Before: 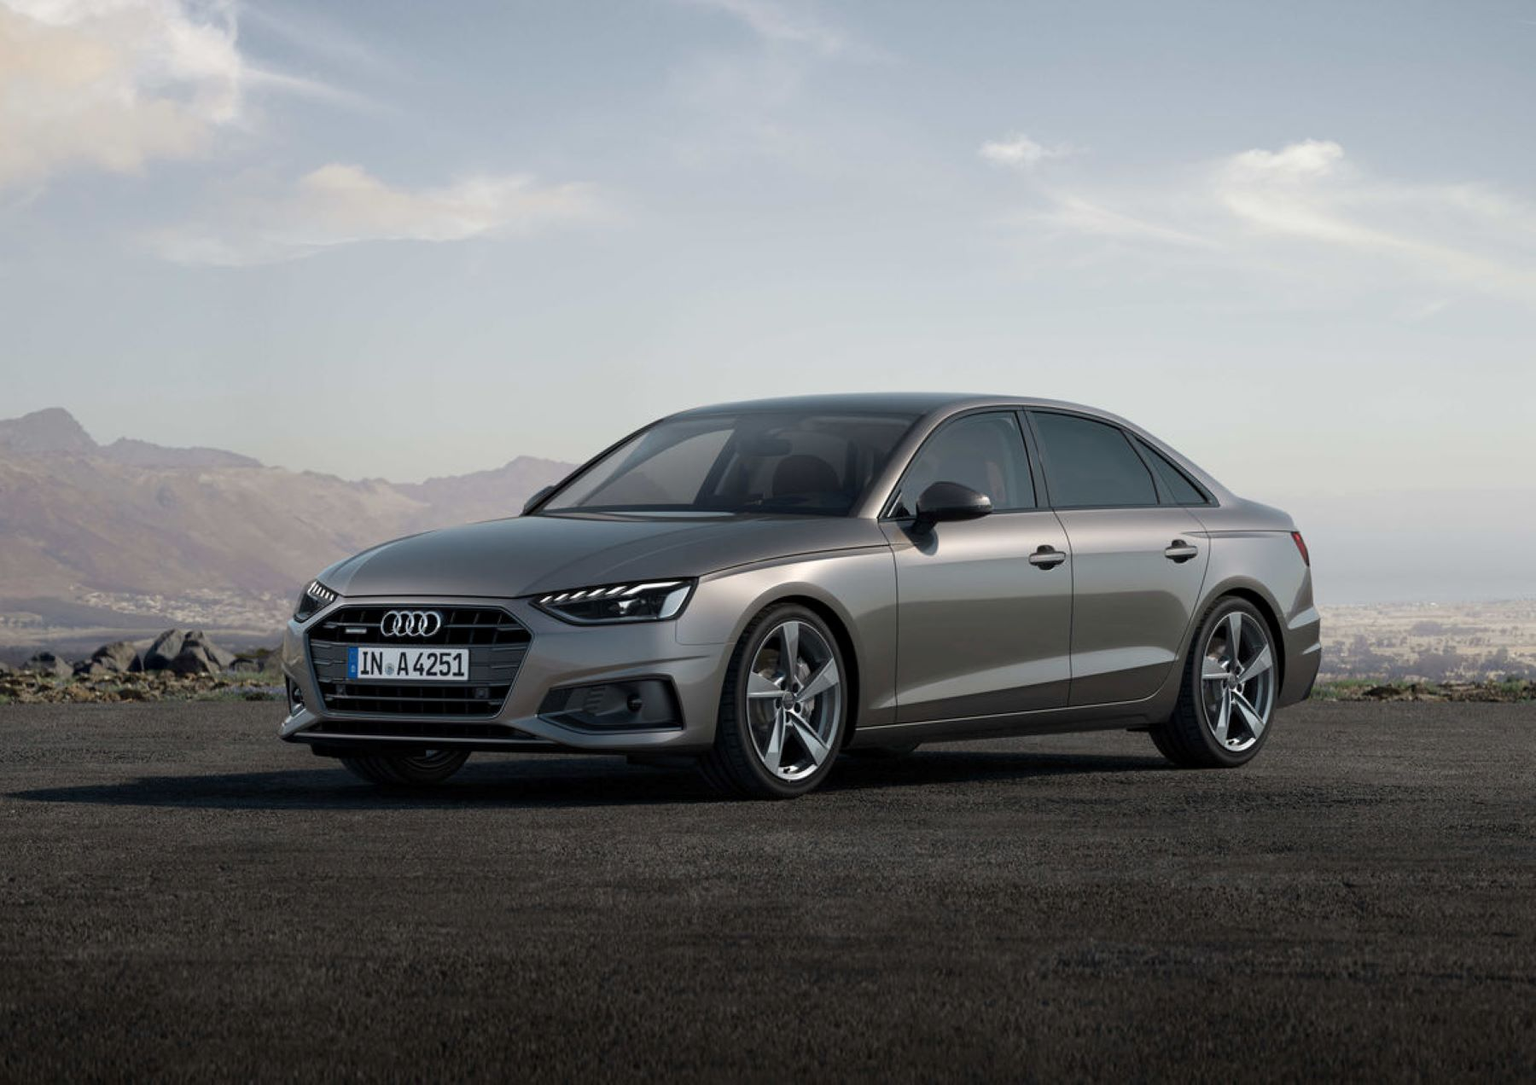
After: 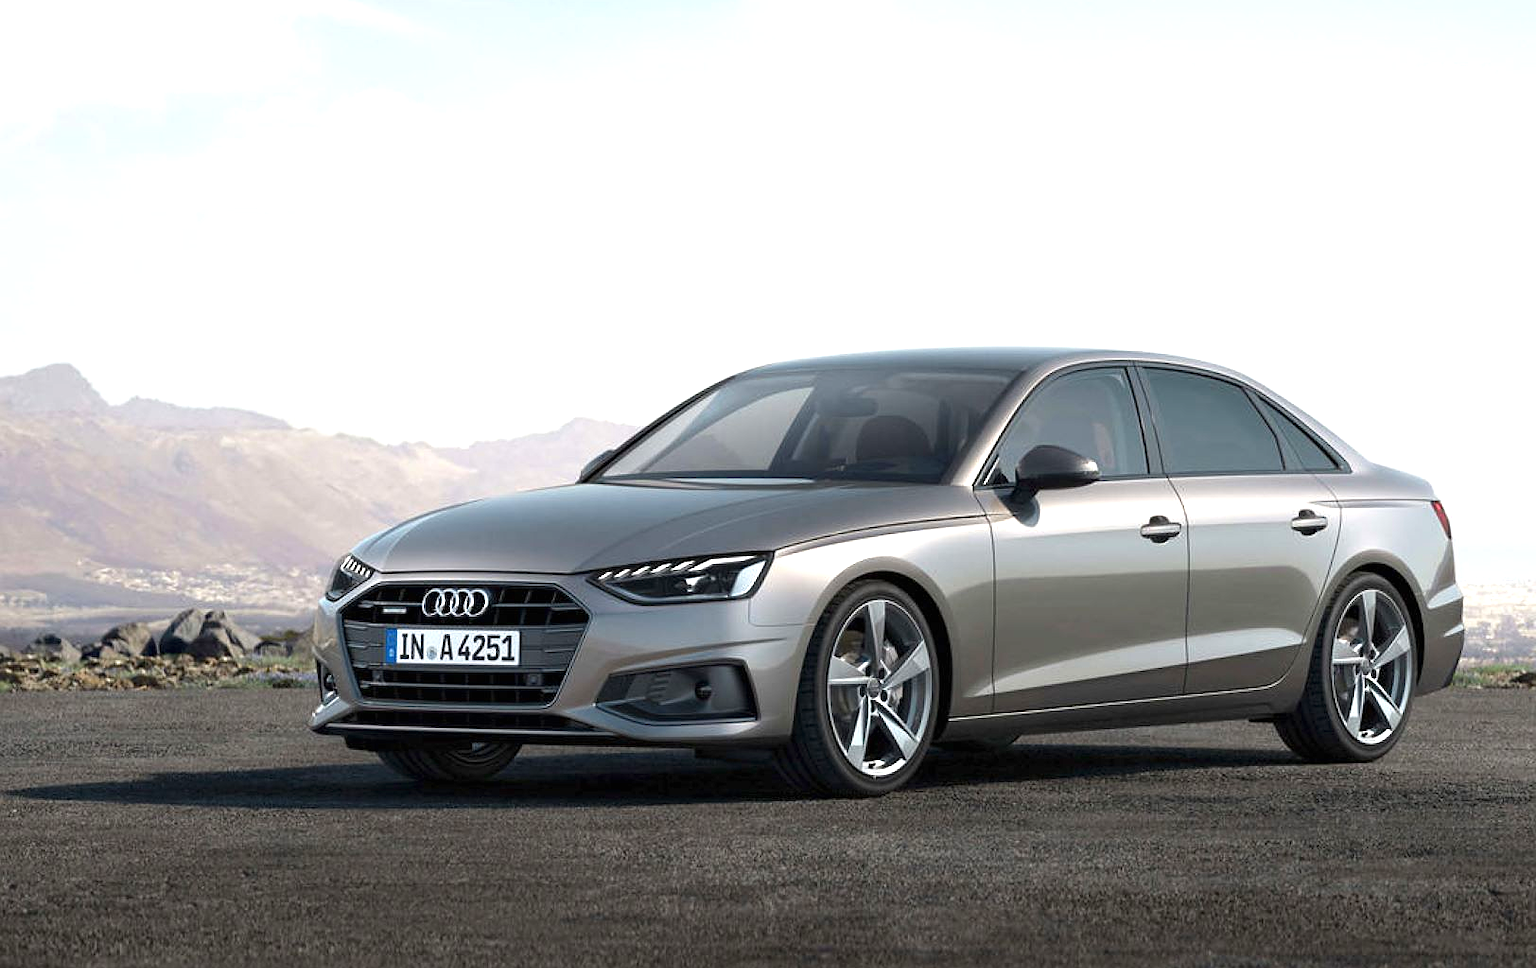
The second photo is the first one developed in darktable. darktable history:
crop: top 7.456%, right 9.75%, bottom 12.015%
sharpen: radius 0.976, amount 0.612
exposure: black level correction 0, exposure 1.099 EV, compensate highlight preservation false
